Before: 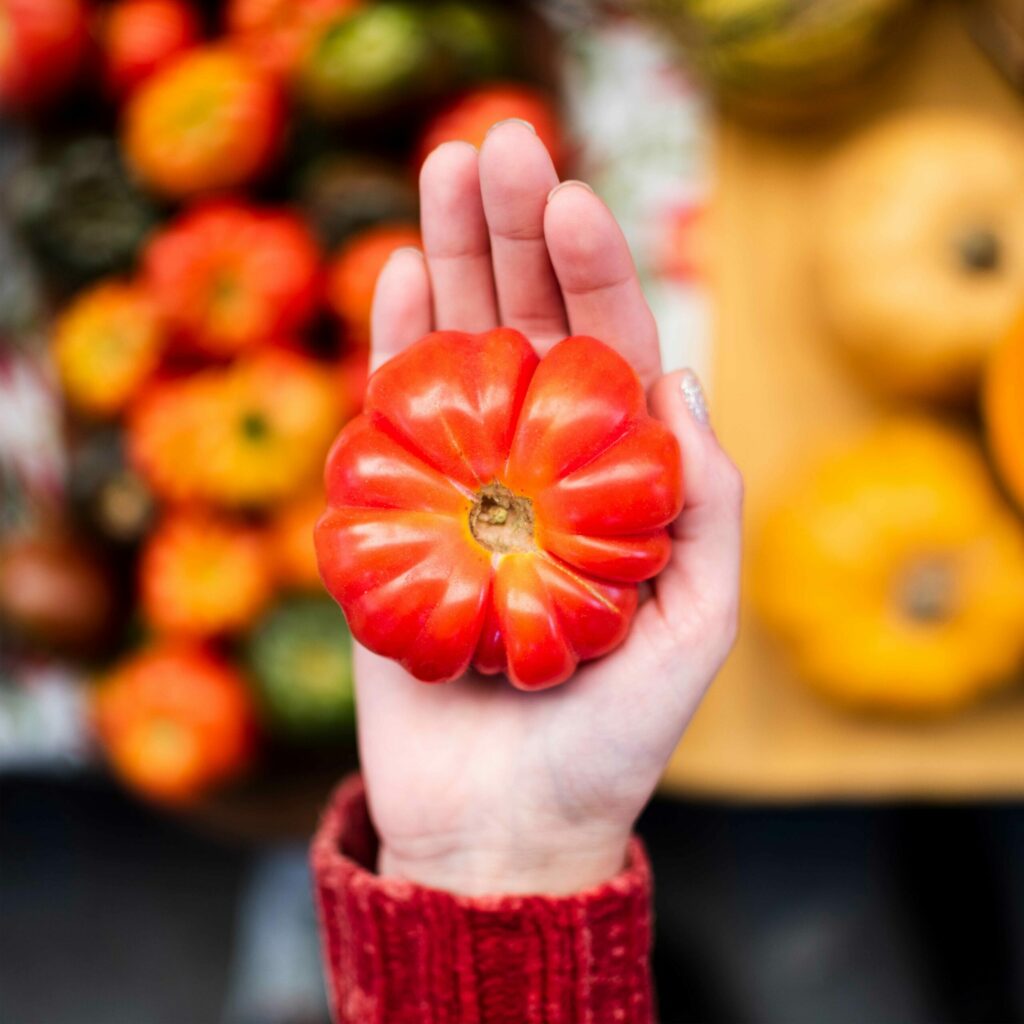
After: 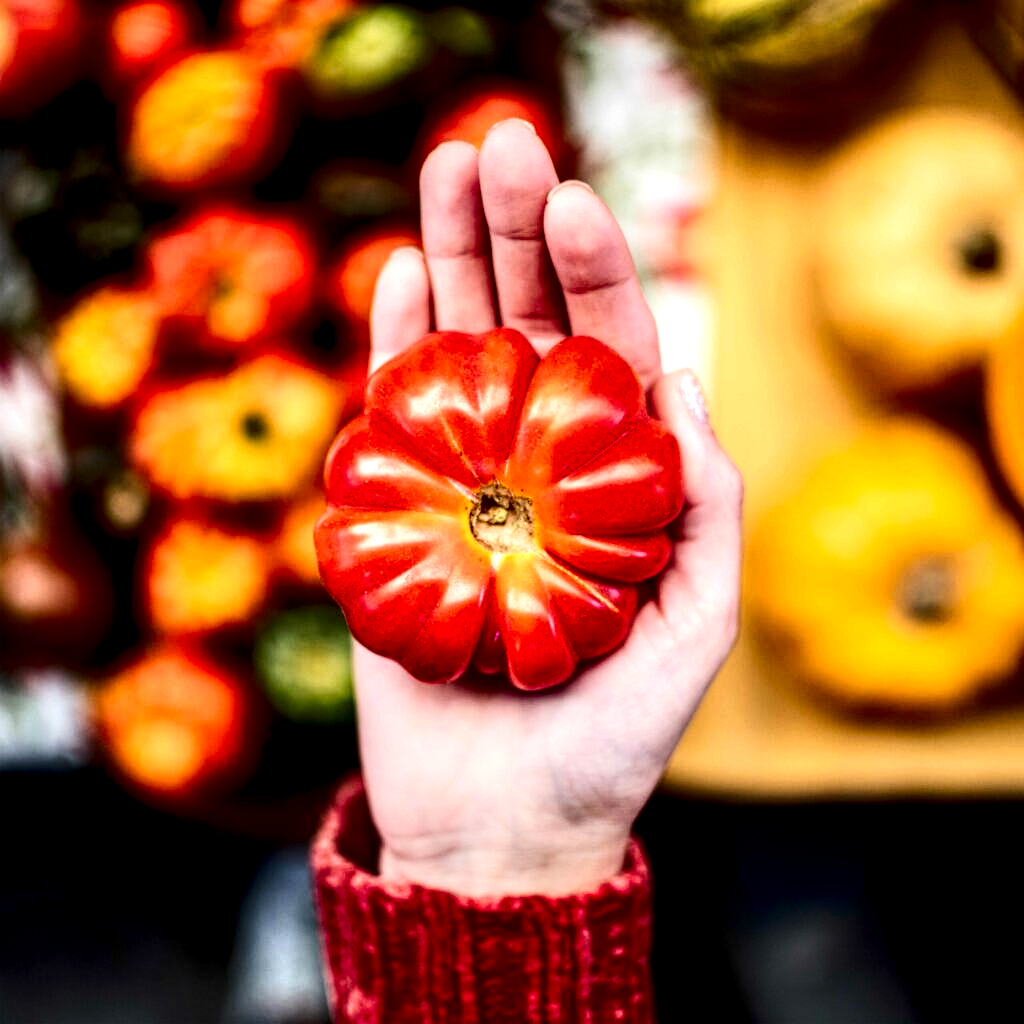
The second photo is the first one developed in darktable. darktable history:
contrast brightness saturation: contrast 0.32, brightness -0.08, saturation 0.17
local contrast: highlights 19%, detail 186%
